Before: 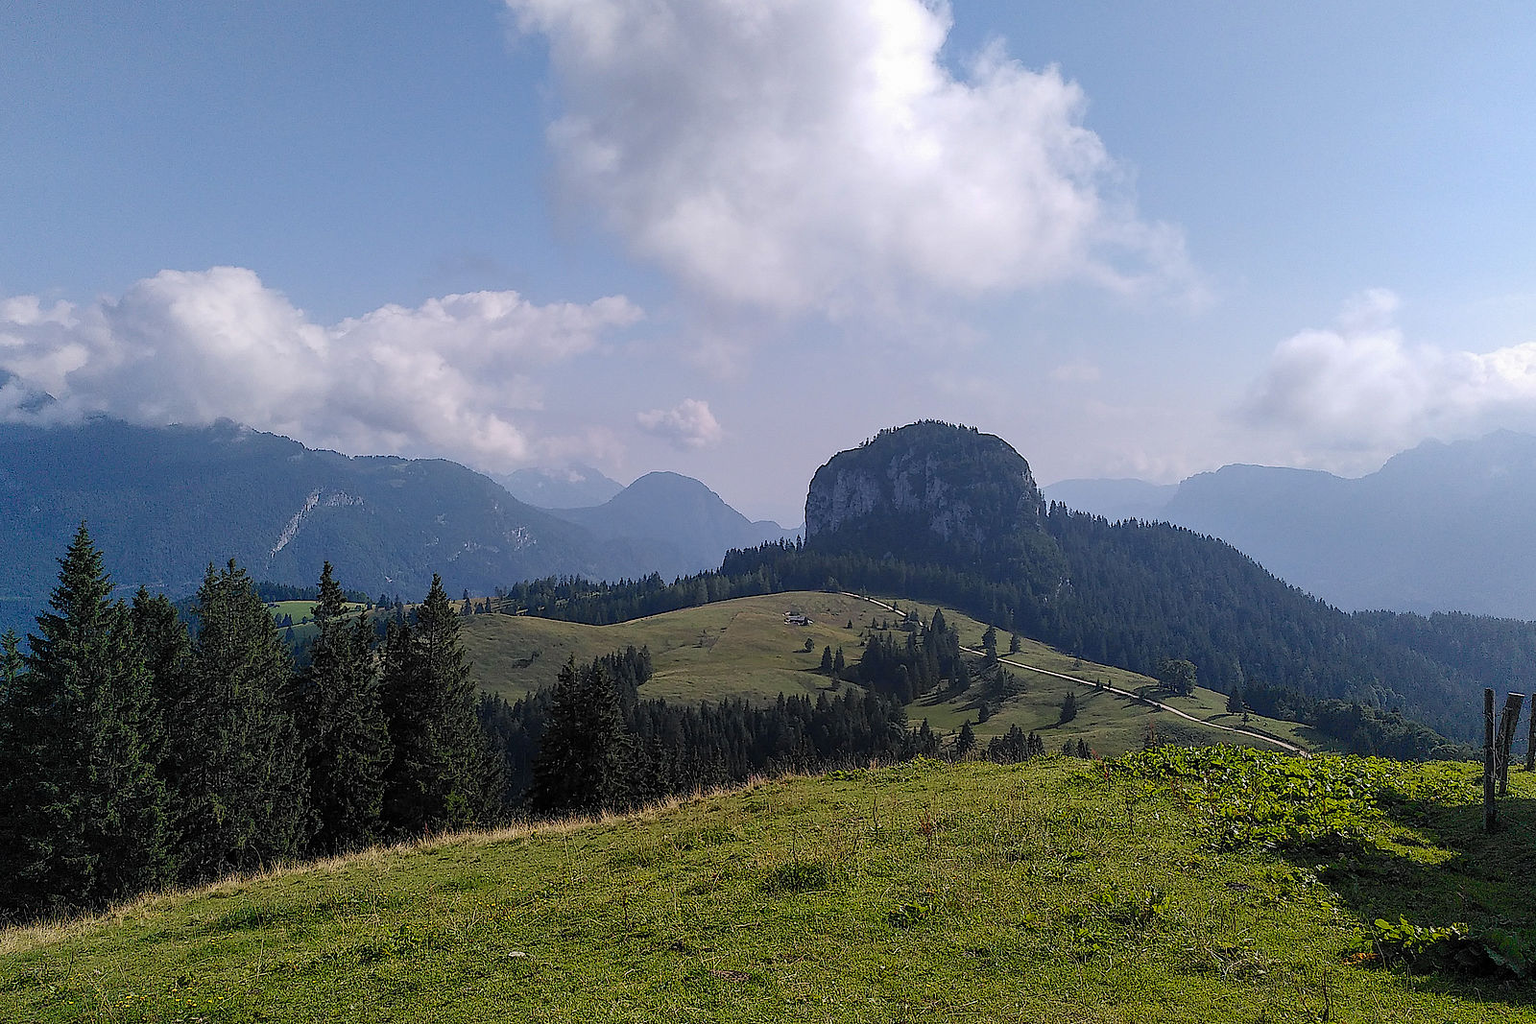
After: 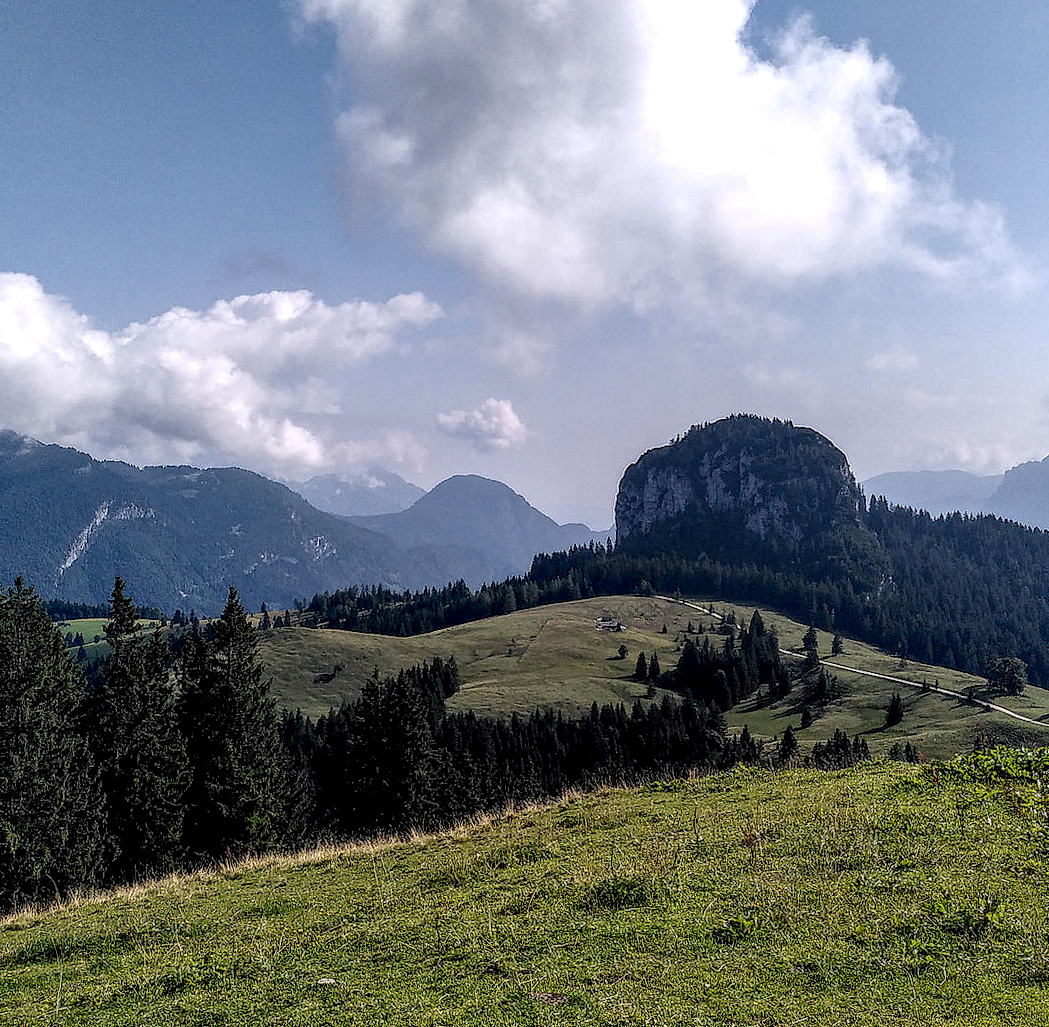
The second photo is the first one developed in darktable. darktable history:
crop and rotate: left 13.409%, right 19.924%
rotate and perspective: rotation -1.42°, crop left 0.016, crop right 0.984, crop top 0.035, crop bottom 0.965
local contrast: highlights 20%, detail 197%
